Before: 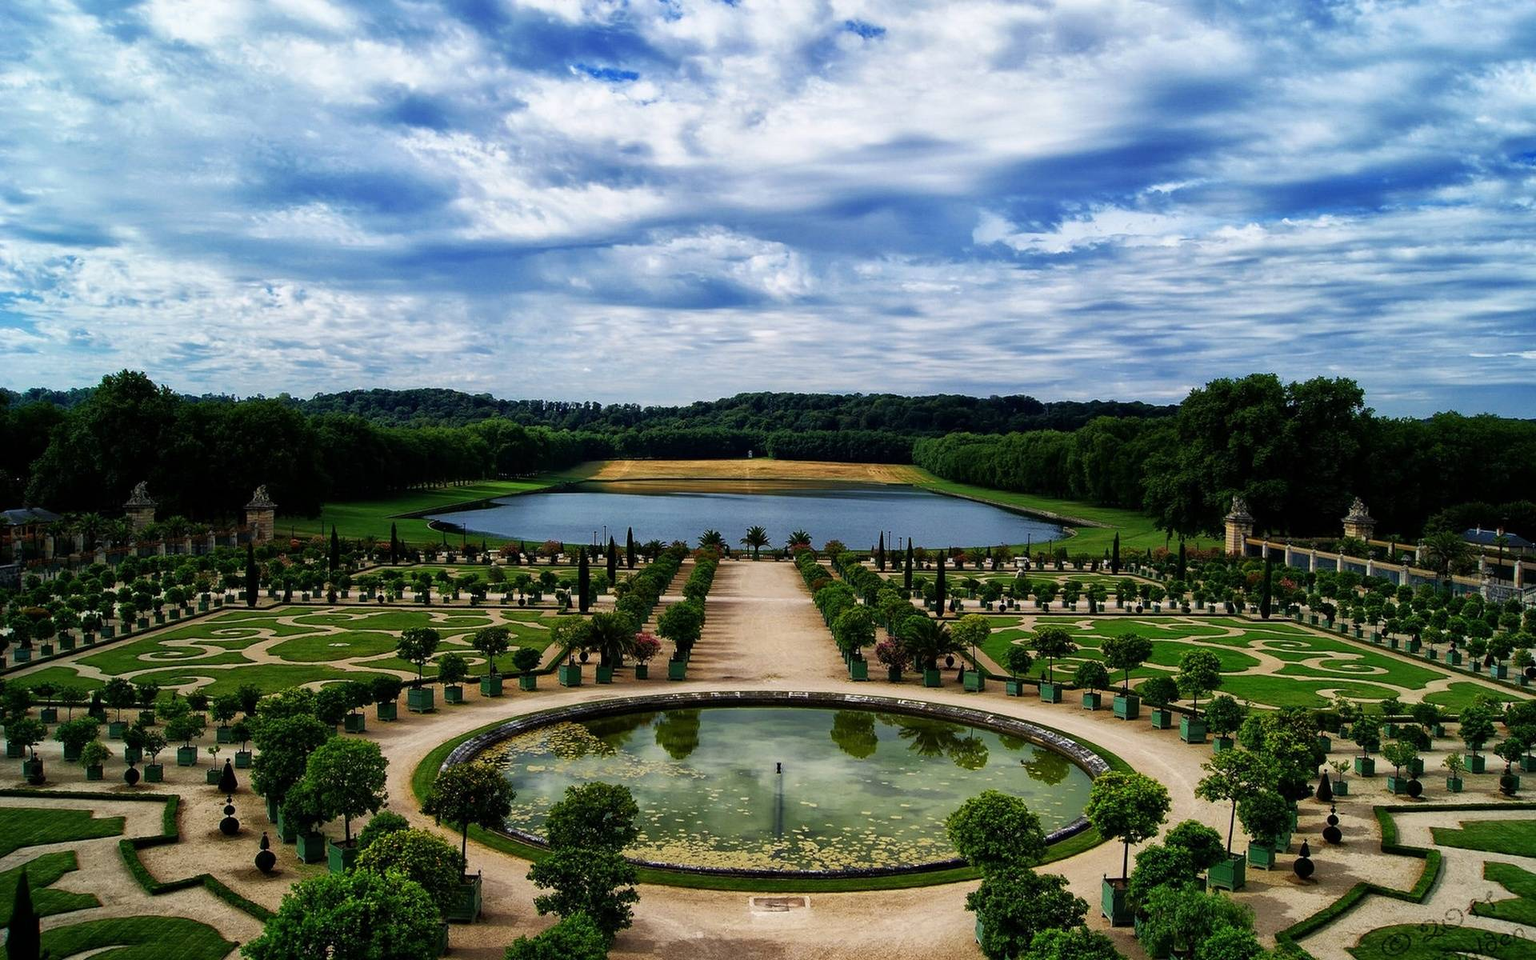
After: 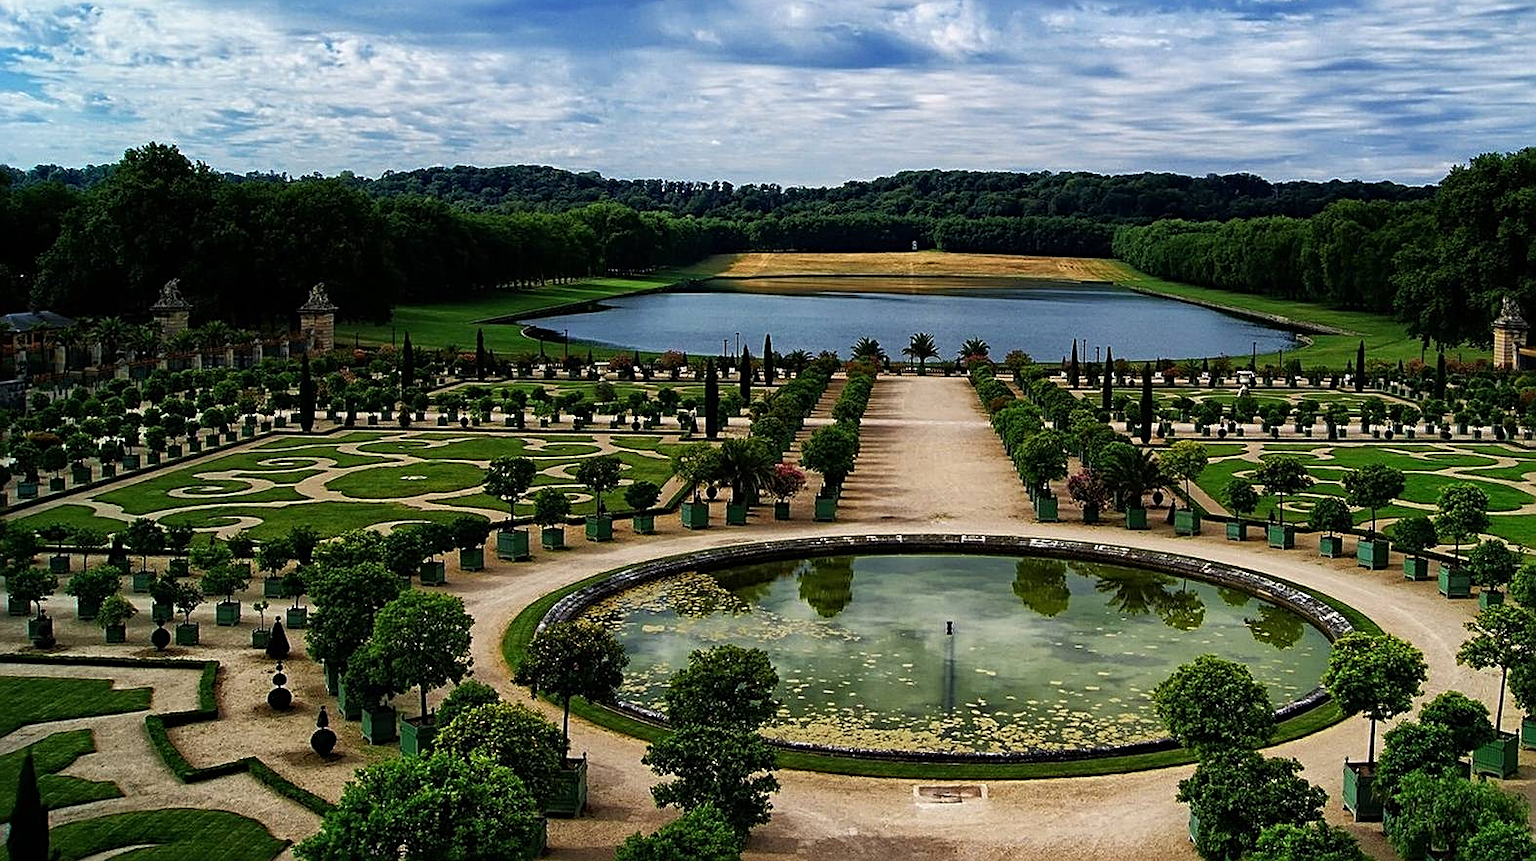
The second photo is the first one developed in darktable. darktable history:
tone equalizer: on, module defaults
sharpen: radius 2.557, amount 0.642
crop: top 26.383%, right 17.959%
